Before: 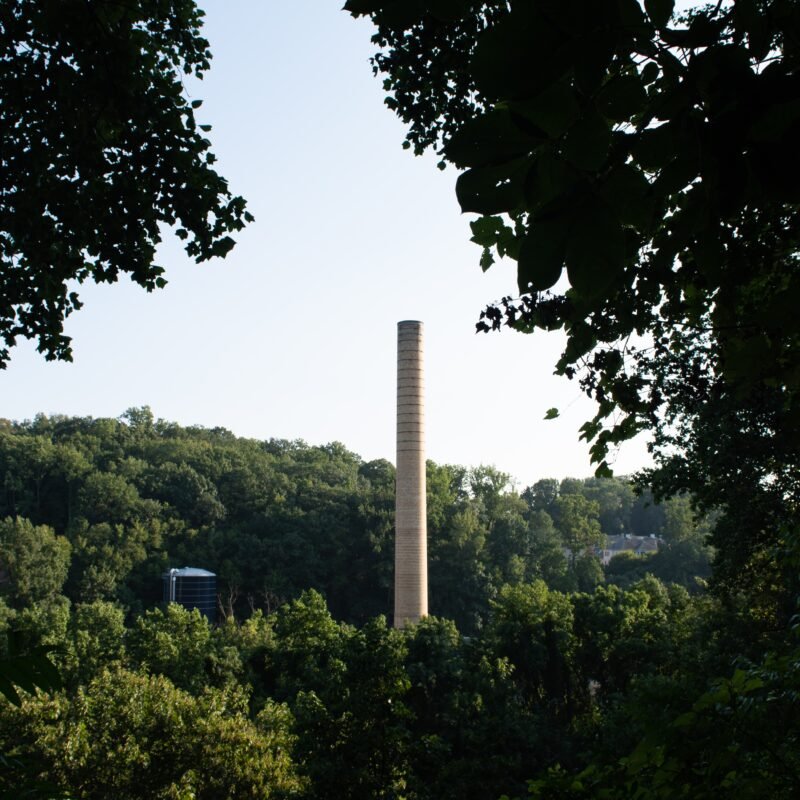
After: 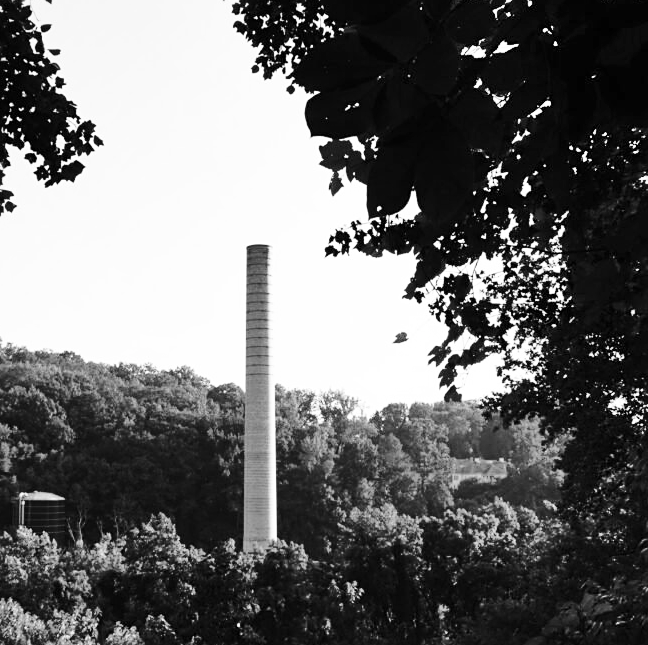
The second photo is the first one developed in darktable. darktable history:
crop: left 18.926%, top 9.609%, right 0.001%, bottom 9.69%
contrast equalizer: y [[0.5, 0.5, 0.478, 0.5, 0.5, 0.5], [0.5 ×6], [0.5 ×6], [0 ×6], [0 ×6]]
sharpen: amount 0.213
tone equalizer: edges refinement/feathering 500, mask exposure compensation -1.57 EV, preserve details no
base curve: curves: ch0 [(0, 0) (0.028, 0.03) (0.121, 0.232) (0.46, 0.748) (0.859, 0.968) (1, 1)], preserve colors none
color zones: curves: ch1 [(0, -0.394) (0.143, -0.394) (0.286, -0.394) (0.429, -0.392) (0.571, -0.391) (0.714, -0.391) (0.857, -0.391) (1, -0.394)]
shadows and highlights: soften with gaussian
